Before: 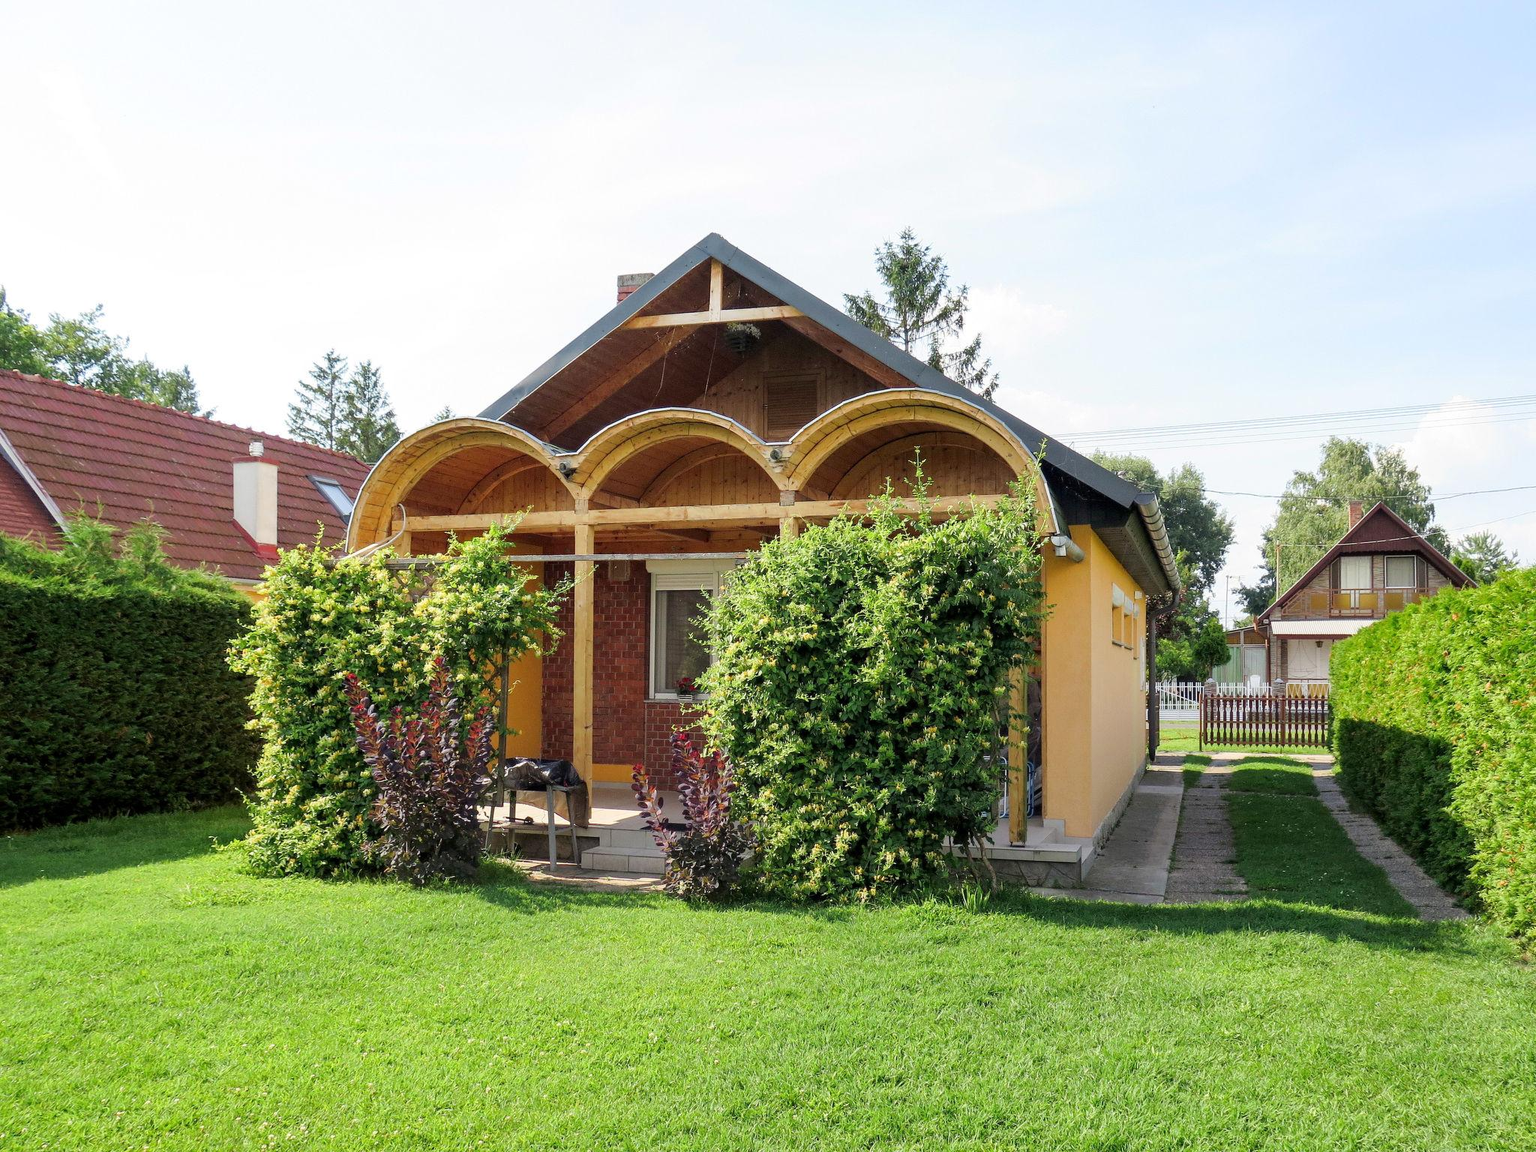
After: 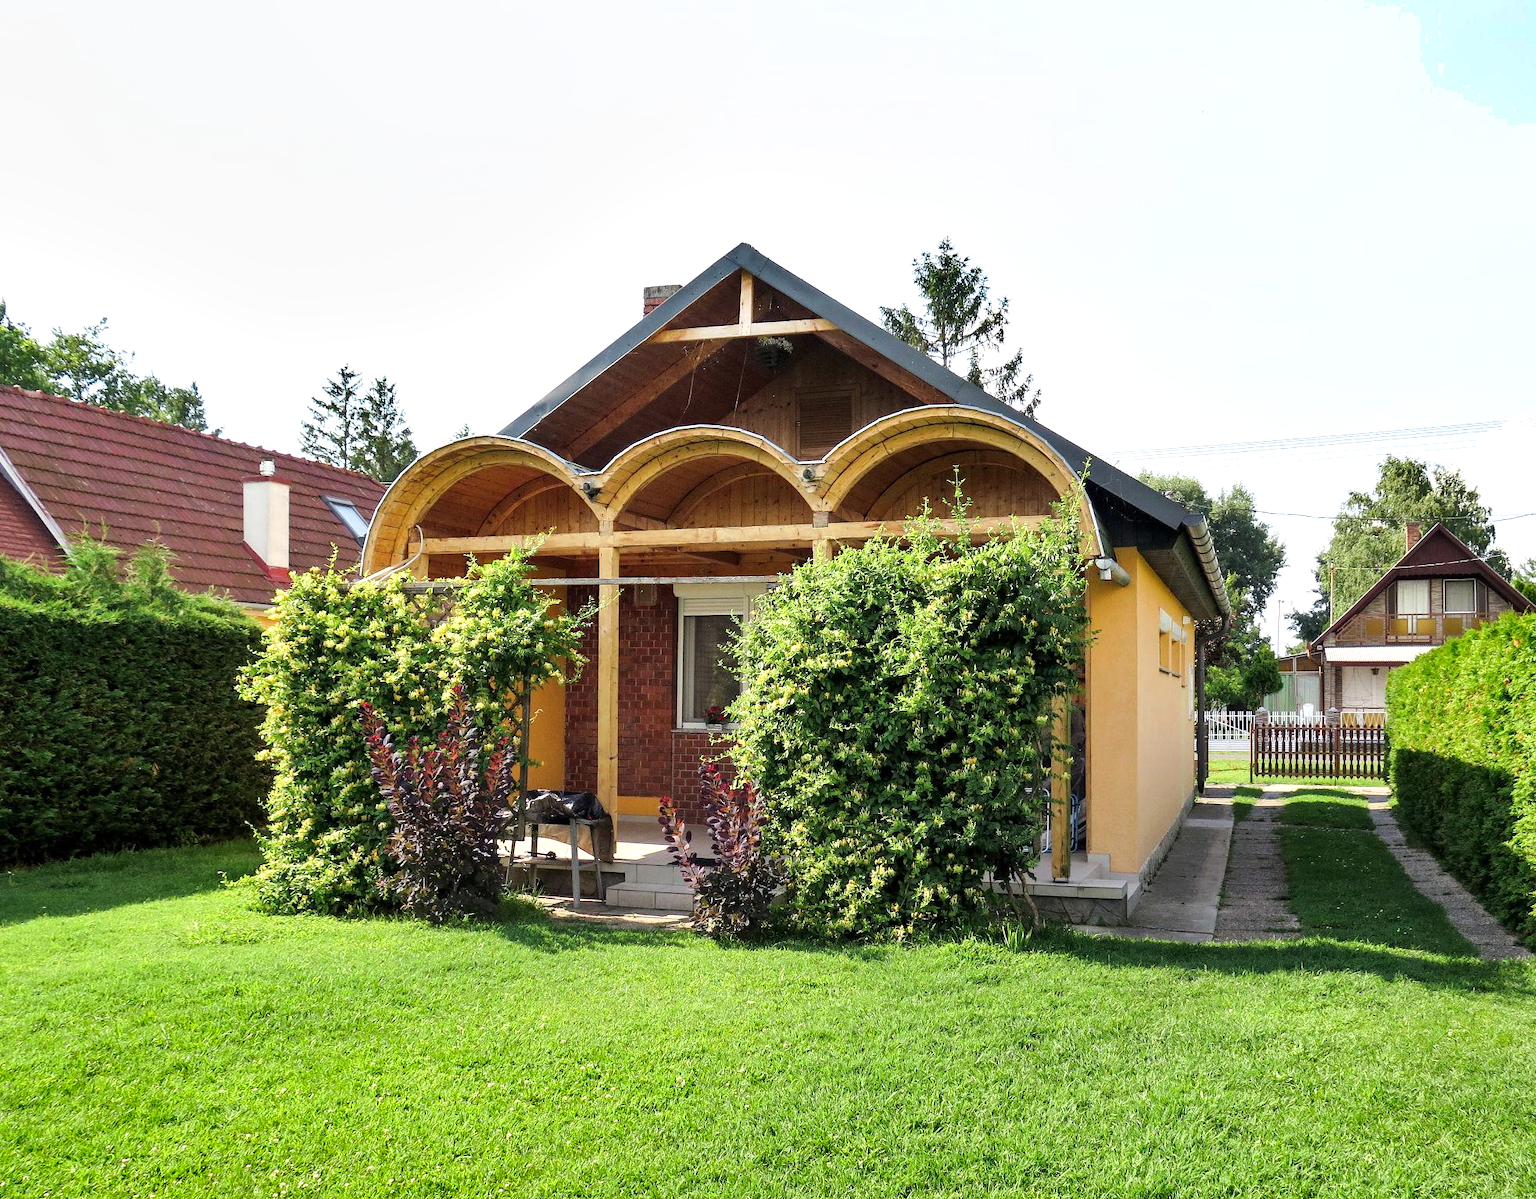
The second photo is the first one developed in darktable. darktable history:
tone equalizer: -8 EV -0.44 EV, -7 EV -0.373 EV, -6 EV -0.314 EV, -5 EV -0.192 EV, -3 EV 0.197 EV, -2 EV 0.311 EV, -1 EV 0.369 EV, +0 EV 0.387 EV, edges refinement/feathering 500, mask exposure compensation -1.57 EV, preserve details no
crop: right 4.028%, bottom 0.018%
shadows and highlights: soften with gaussian
